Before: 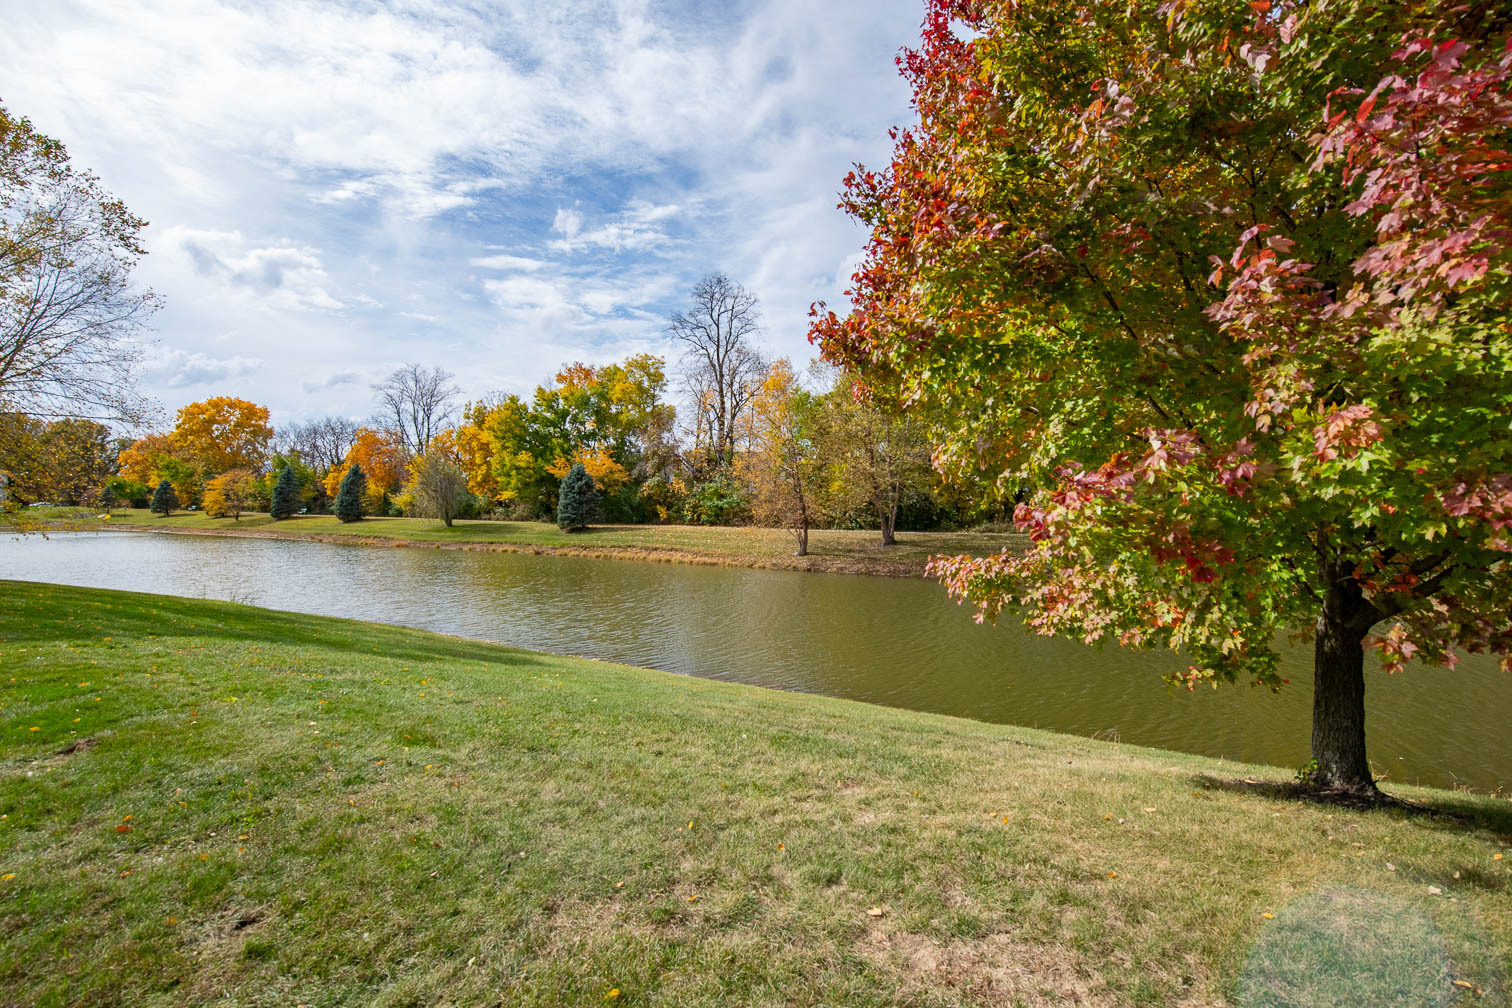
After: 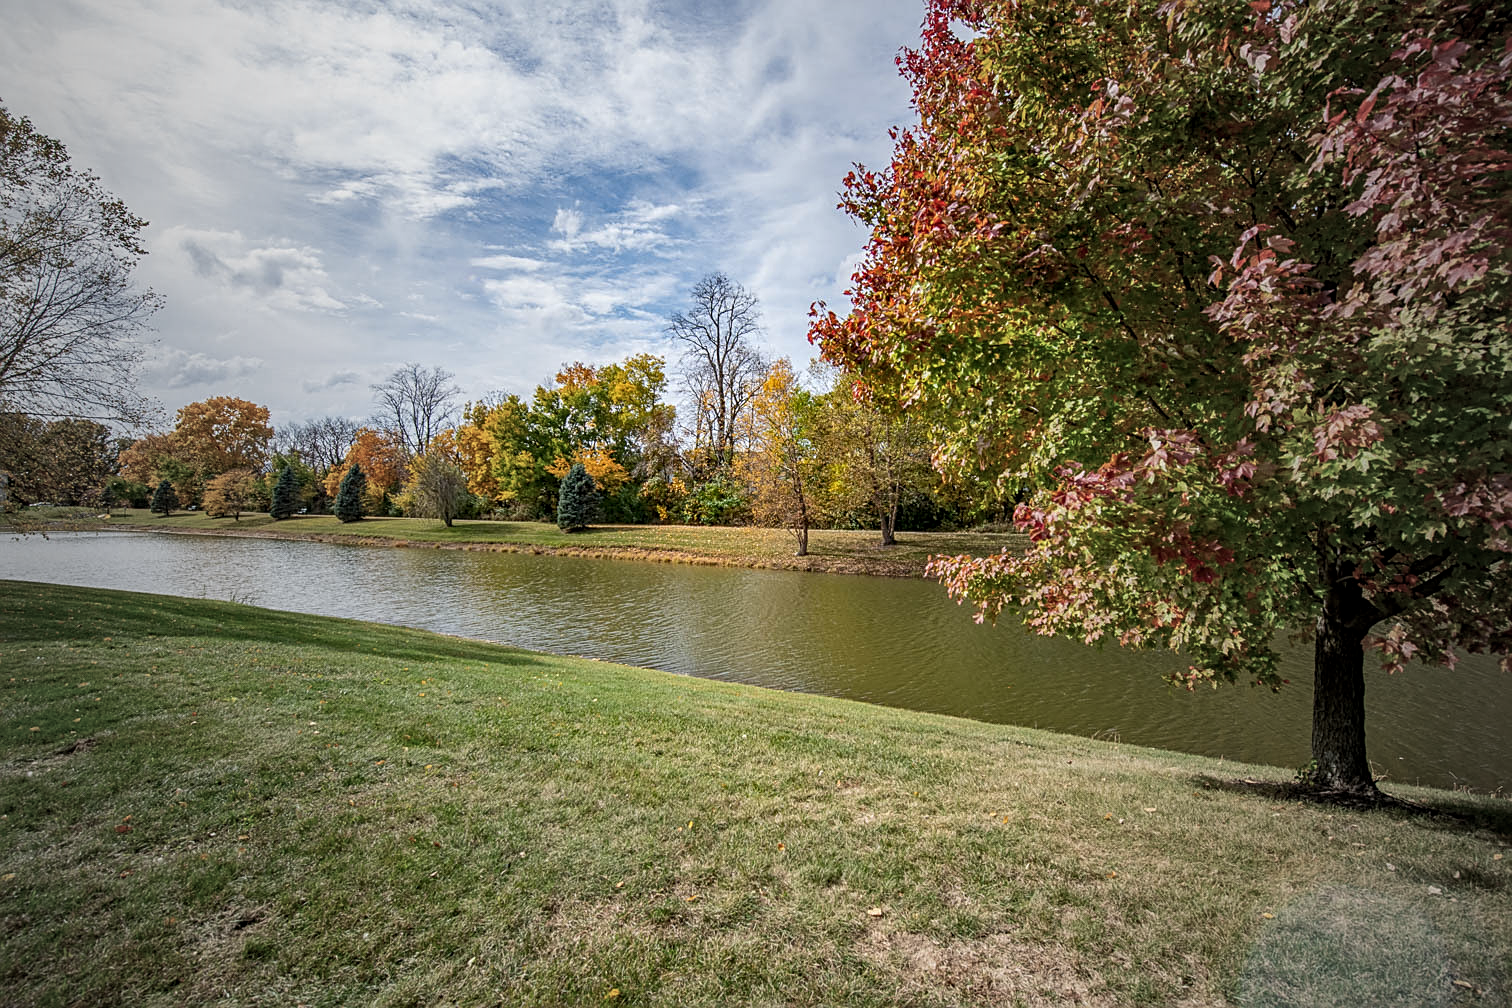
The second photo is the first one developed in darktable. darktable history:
sharpen: on, module defaults
local contrast: on, module defaults
vignetting: fall-off start 17.84%, fall-off radius 137.41%, width/height ratio 0.619, shape 0.601, unbound false
